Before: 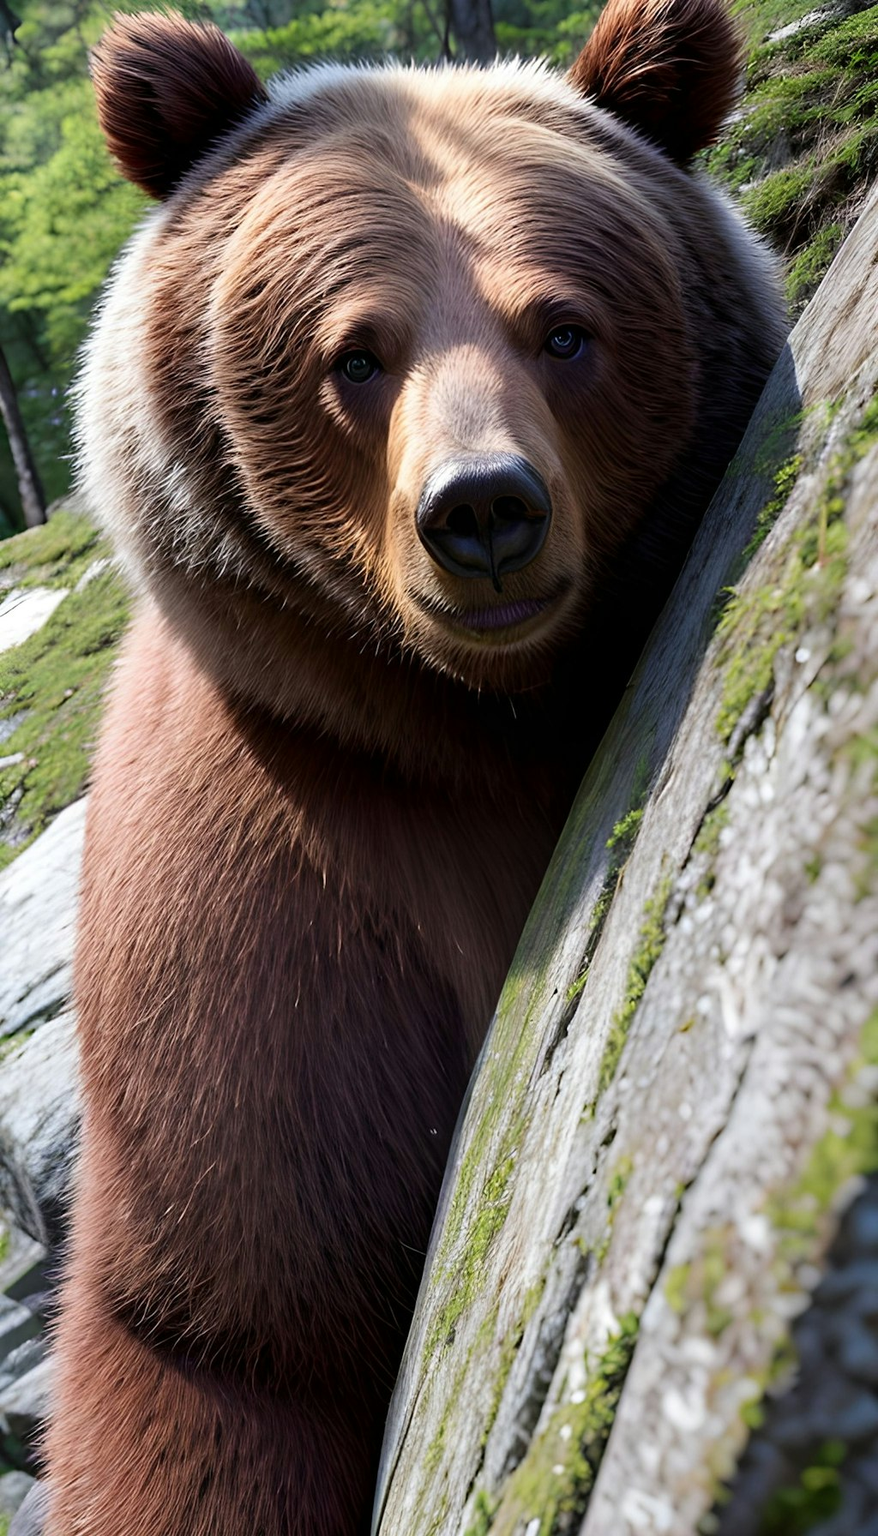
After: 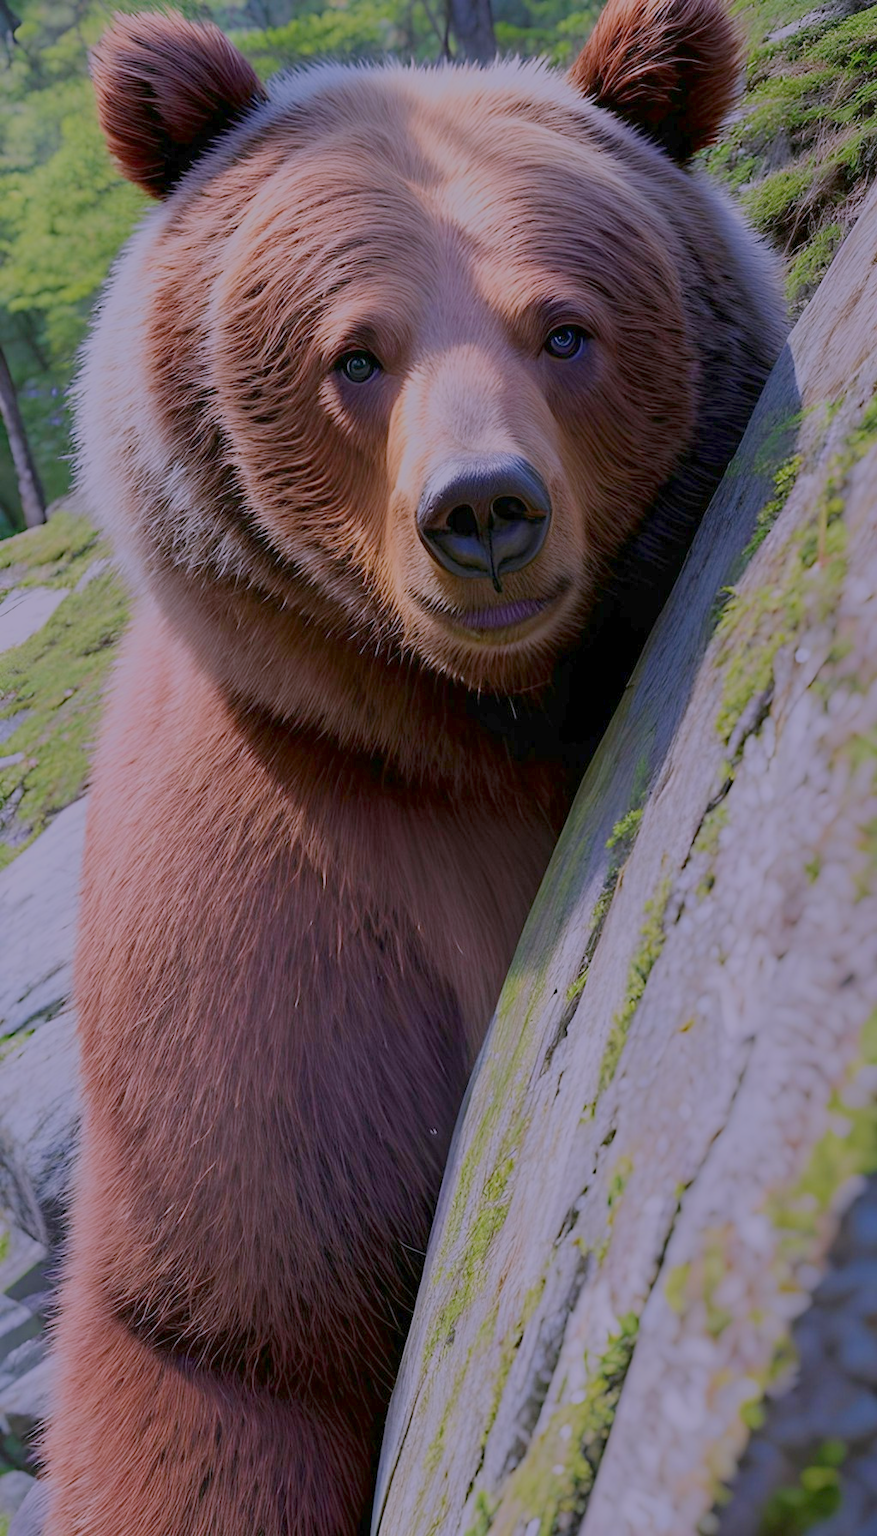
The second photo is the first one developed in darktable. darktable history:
filmic rgb: black relative exposure -16 EV, white relative exposure 8 EV, threshold 3 EV, hardness 4.17, latitude 50%, contrast 0.5, color science v5 (2021), contrast in shadows safe, contrast in highlights safe, enable highlight reconstruction true
white balance: red 1.042, blue 1.17
